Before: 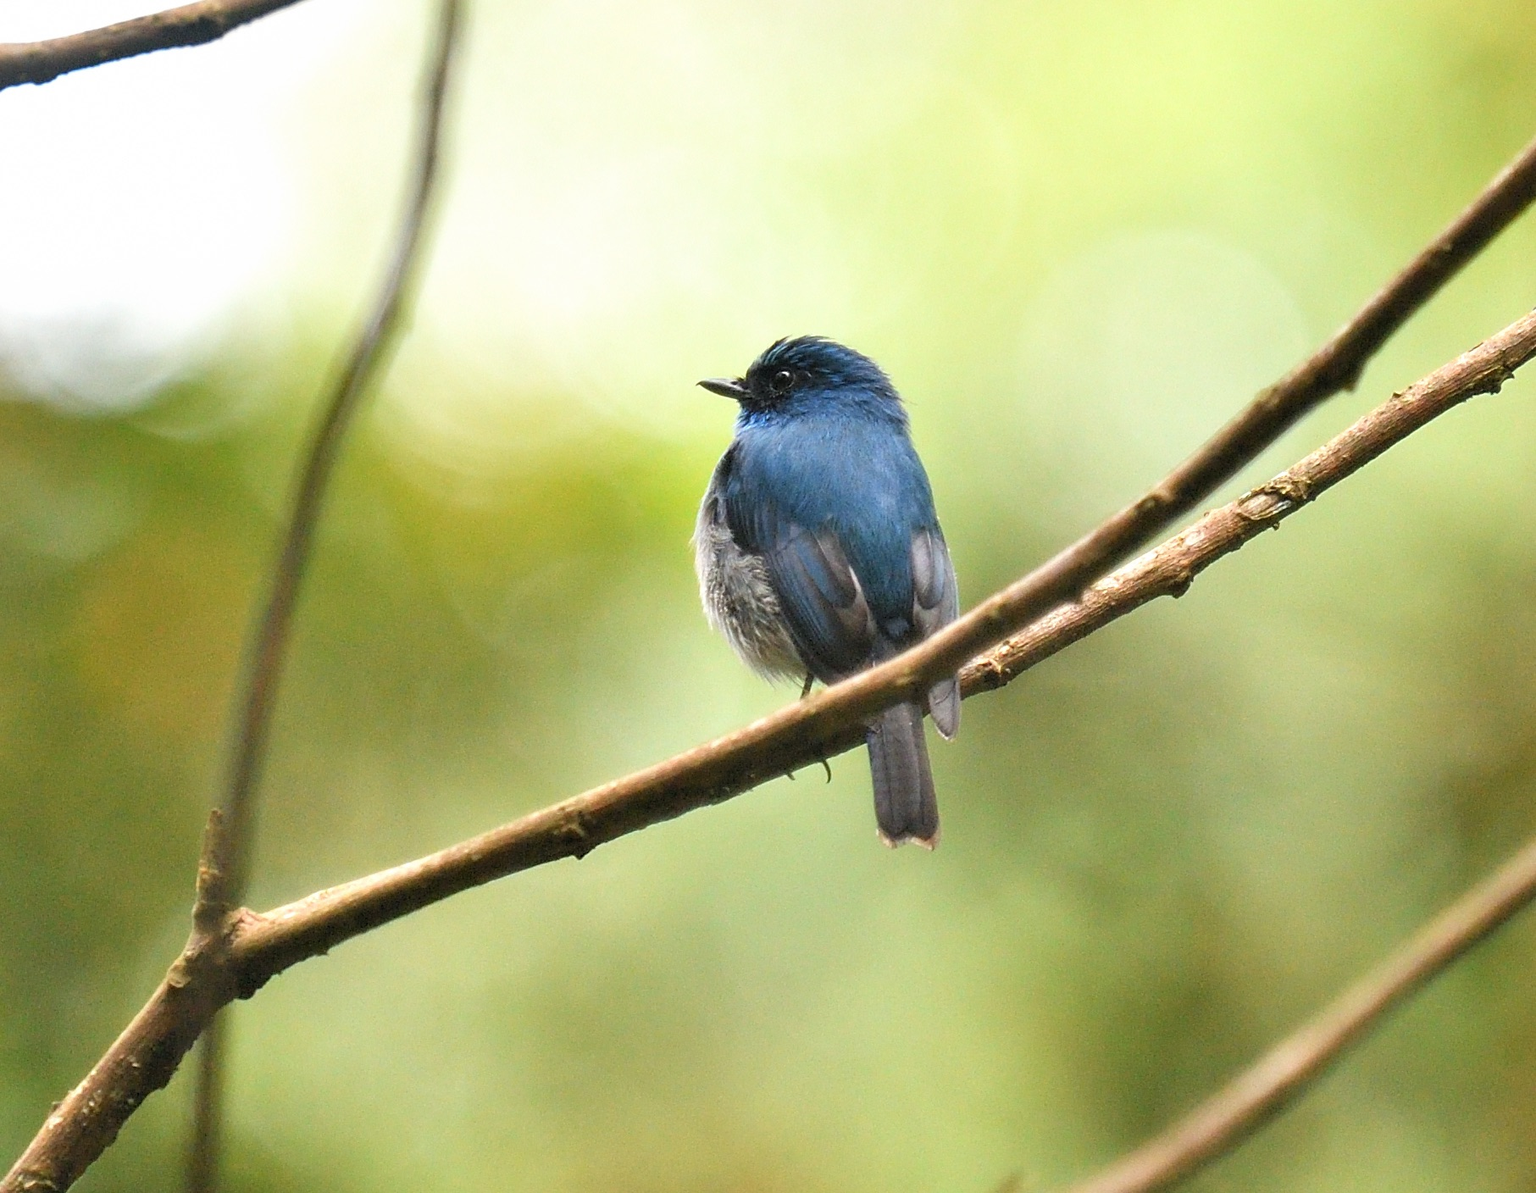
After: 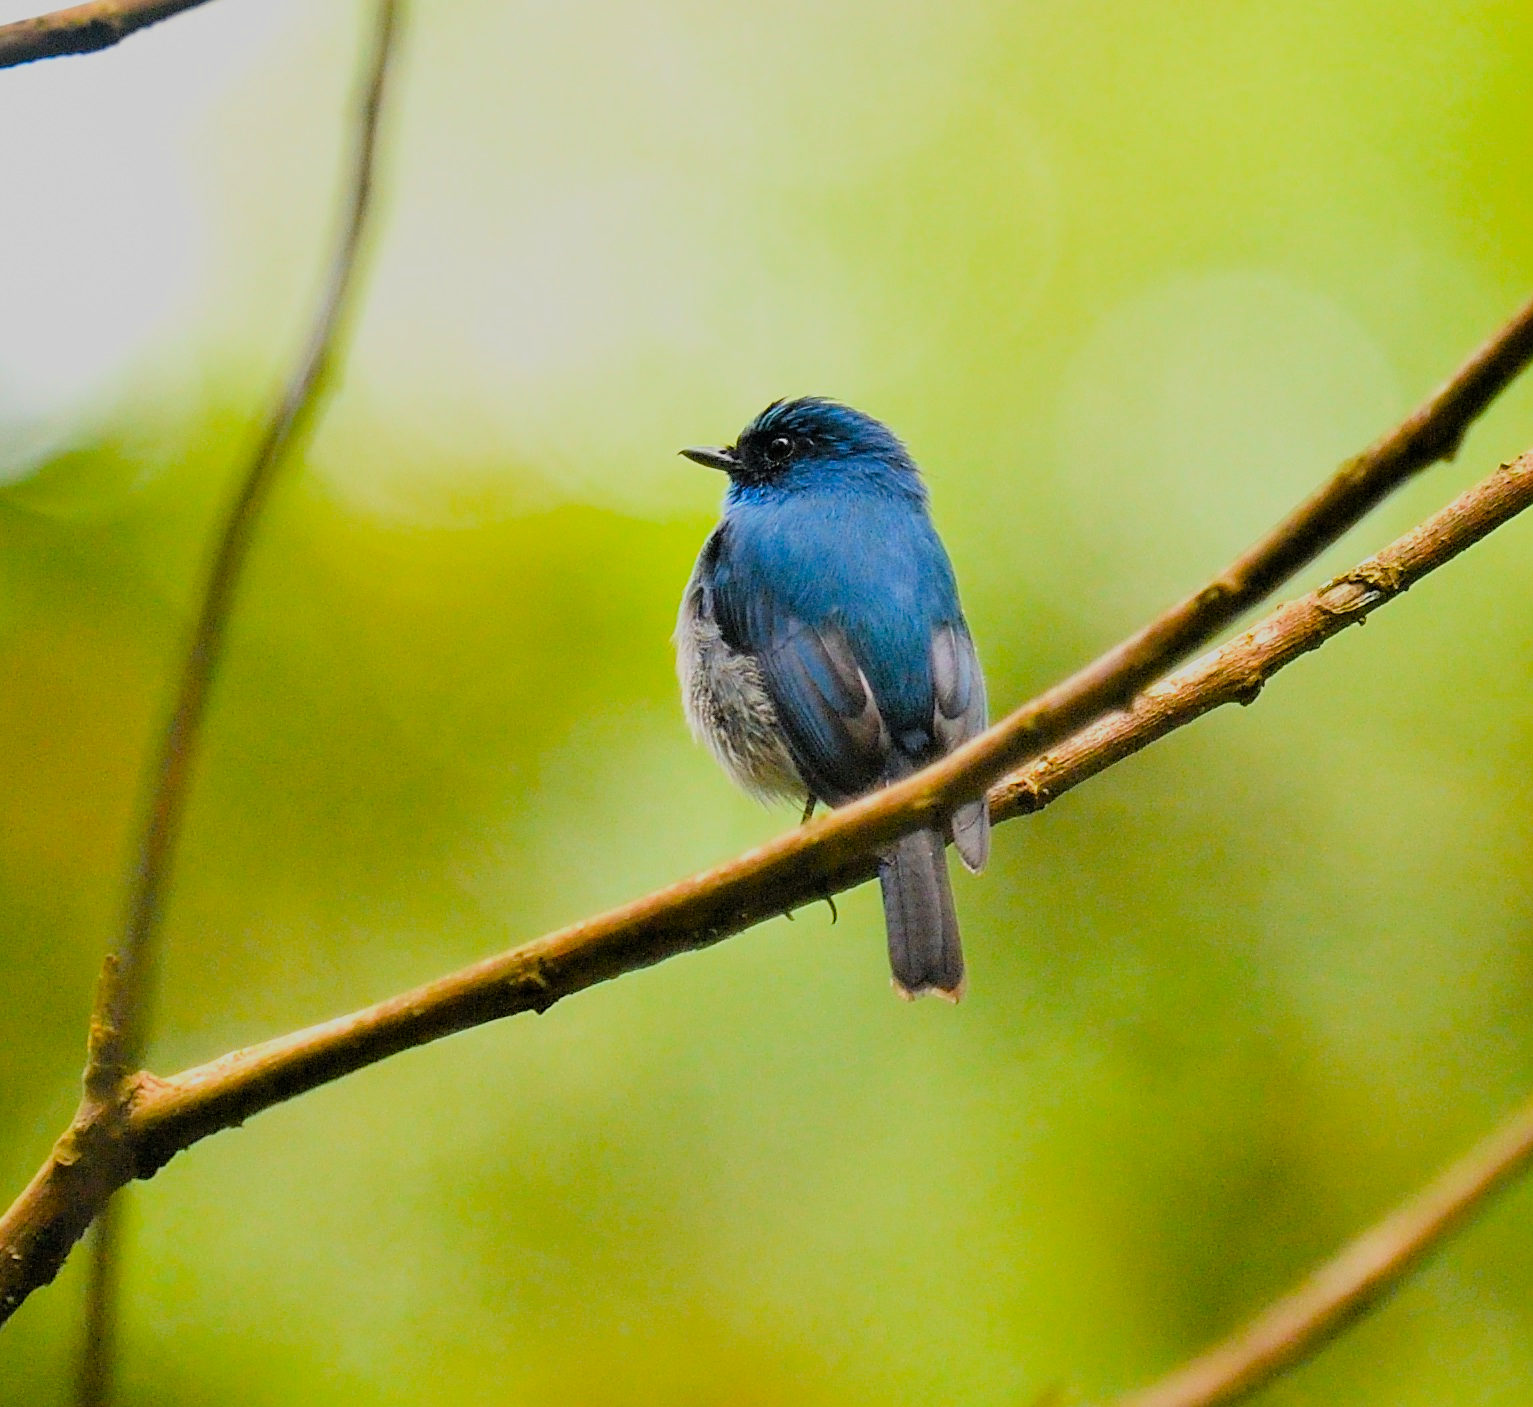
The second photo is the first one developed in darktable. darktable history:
crop: left 7.982%, right 7.424%
sharpen: amount 0.212
filmic rgb: black relative exposure -7.09 EV, white relative exposure 5.38 EV, hardness 3.02, color science v6 (2022)
color balance rgb: linear chroma grading › global chroma 14.794%, perceptual saturation grading › global saturation 37.072%
